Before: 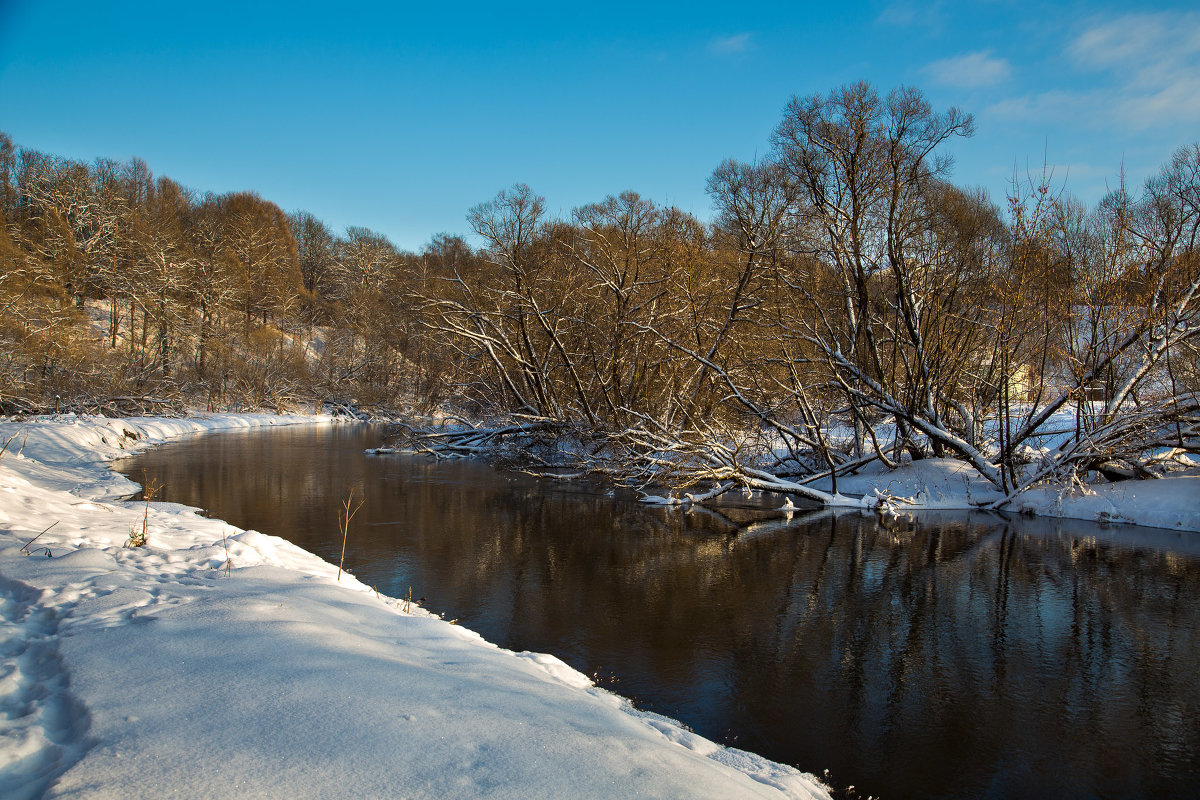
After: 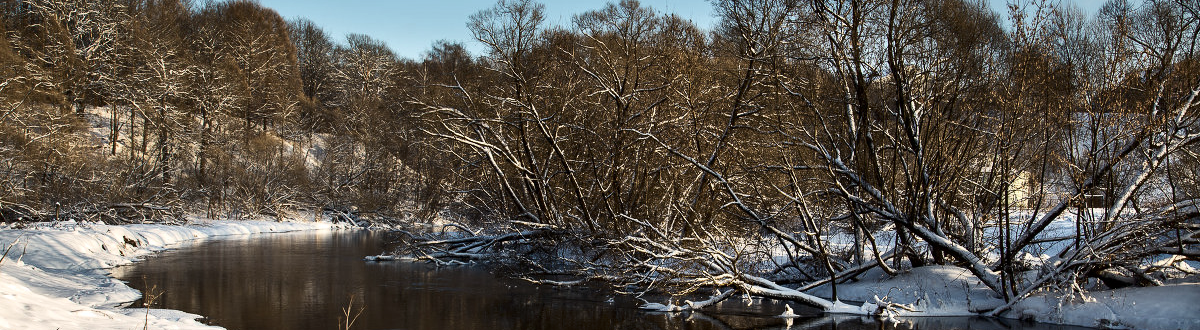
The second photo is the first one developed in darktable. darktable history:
contrast brightness saturation: contrast 0.255, saturation -0.311
crop and rotate: top 24.246%, bottom 34.394%
